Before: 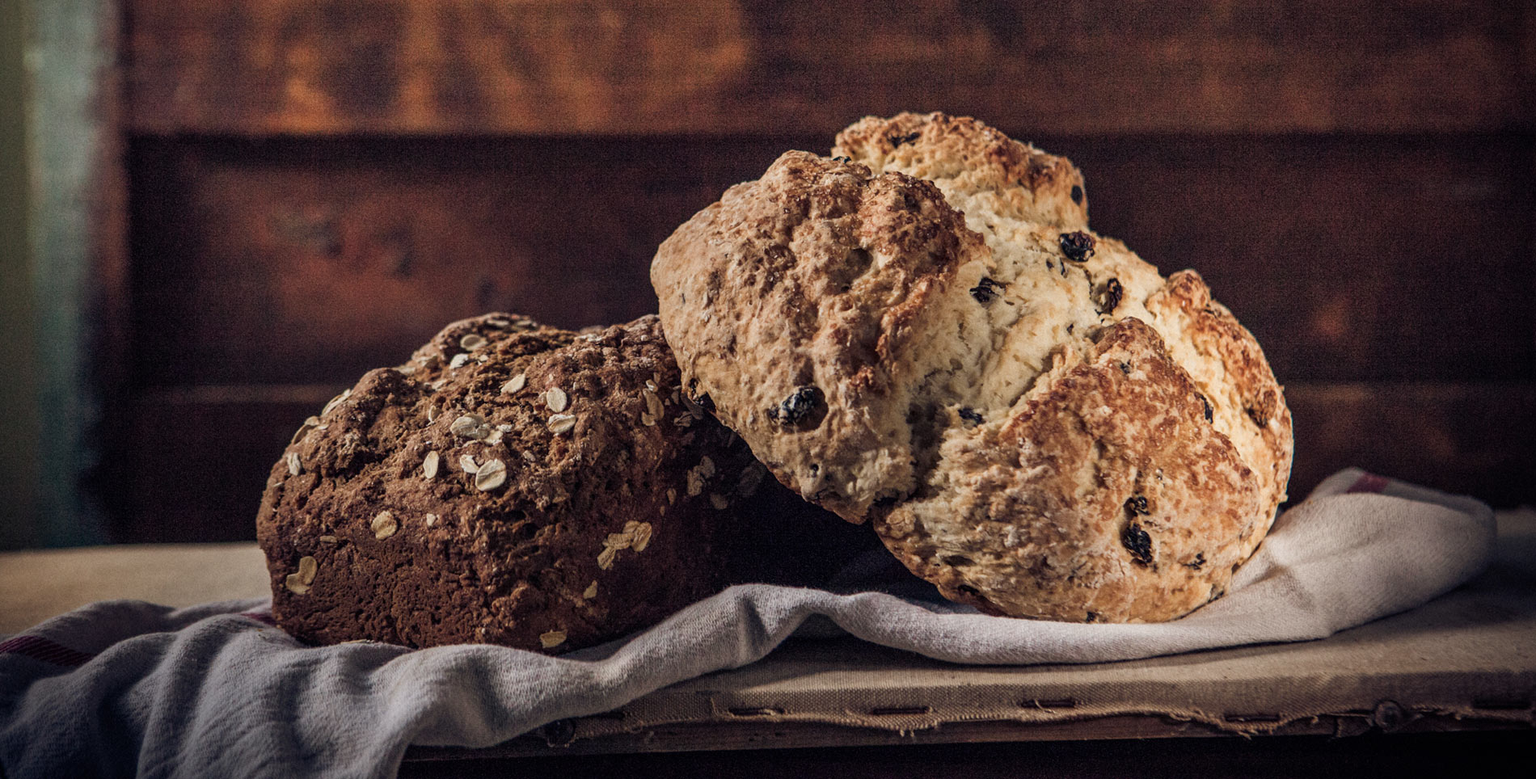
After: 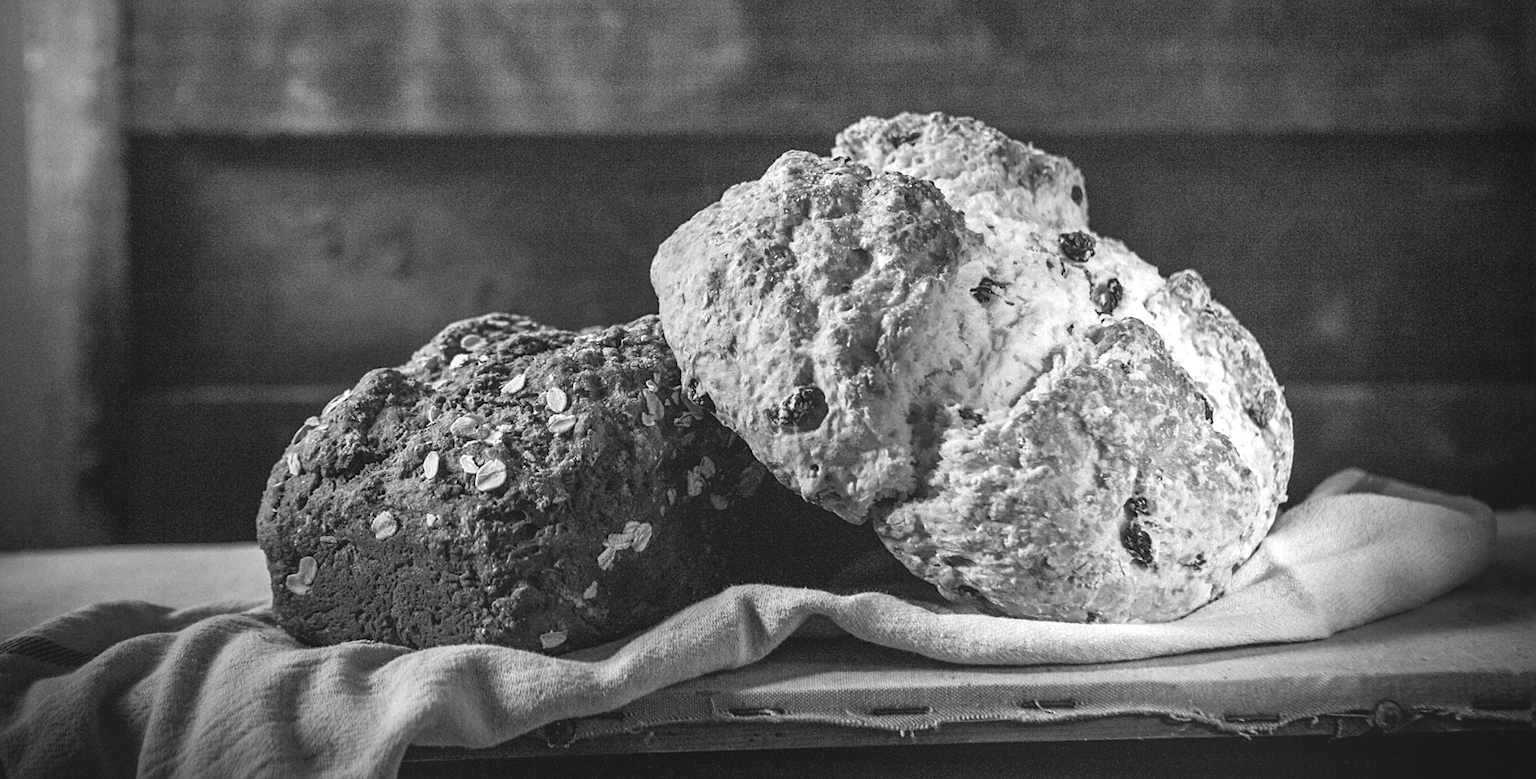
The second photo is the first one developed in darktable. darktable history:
monochrome: a 1.94, b -0.638
sharpen: amount 0.2
exposure: black level correction 0, exposure 1.2 EV, compensate highlight preservation false
local contrast: detail 70%
